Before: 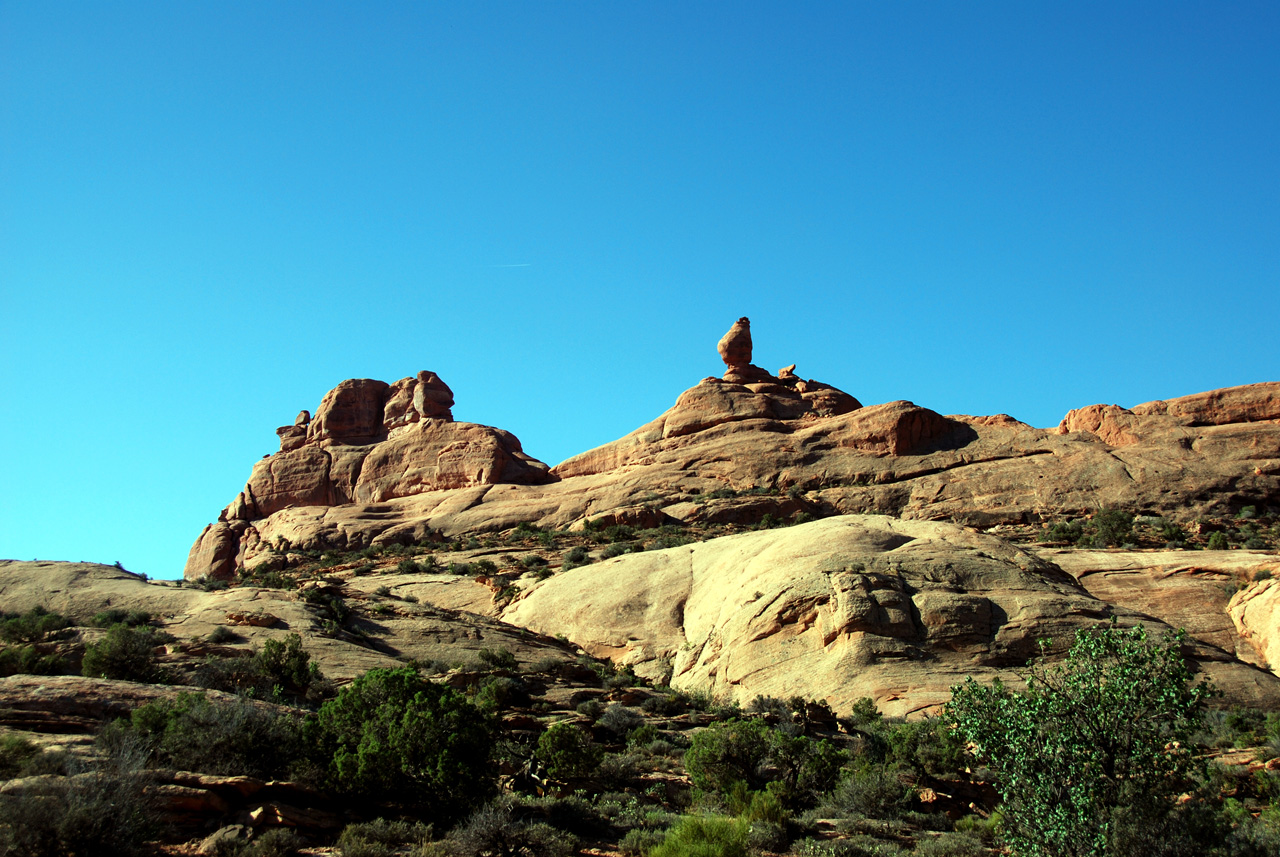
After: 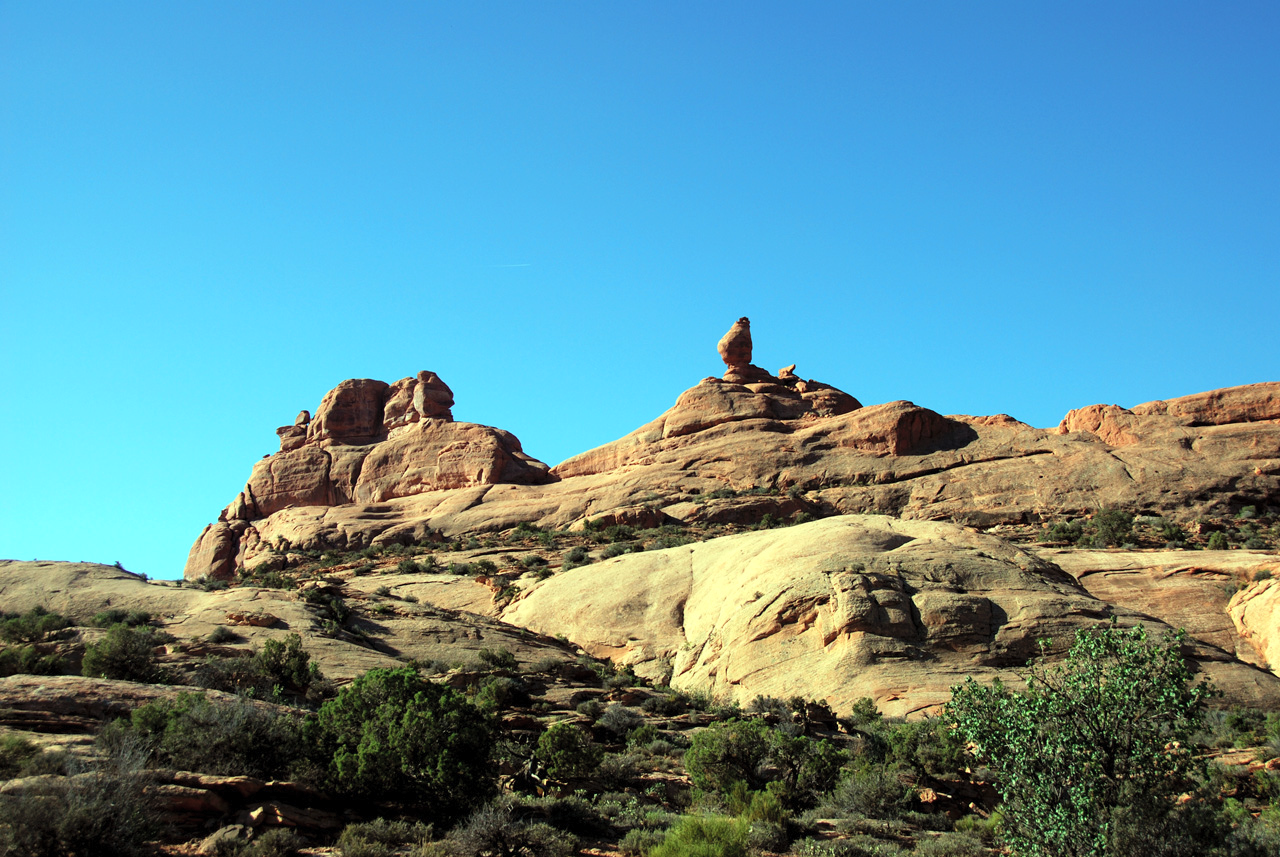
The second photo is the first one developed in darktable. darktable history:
contrast brightness saturation: brightness 0.115
